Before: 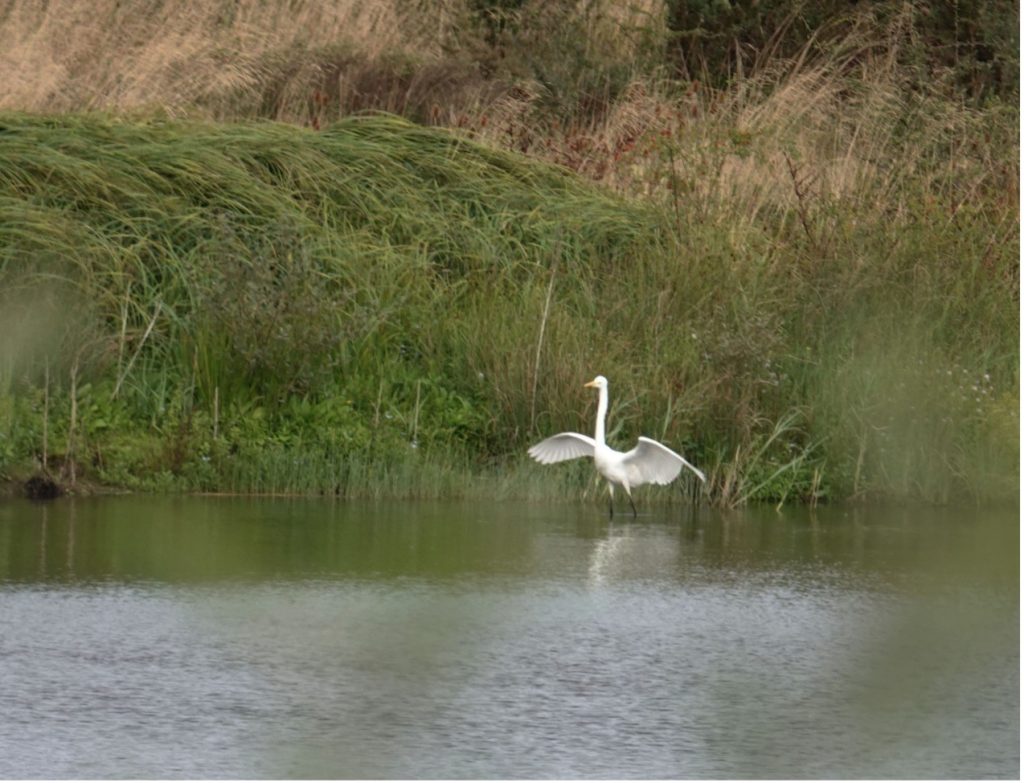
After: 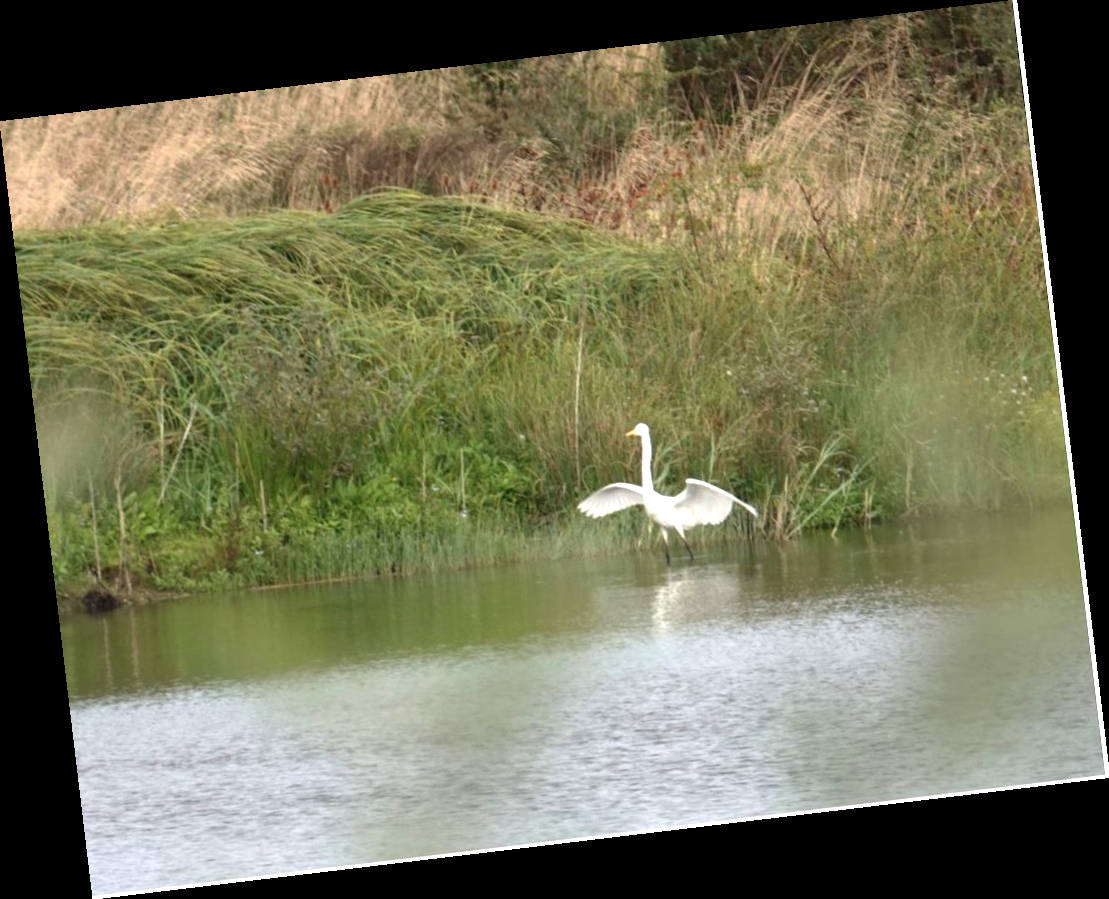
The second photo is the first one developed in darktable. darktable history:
rotate and perspective: rotation -6.83°, automatic cropping off
shadows and highlights: shadows -12.5, white point adjustment 4, highlights 28.33
exposure: exposure 0.785 EV, compensate highlight preservation false
